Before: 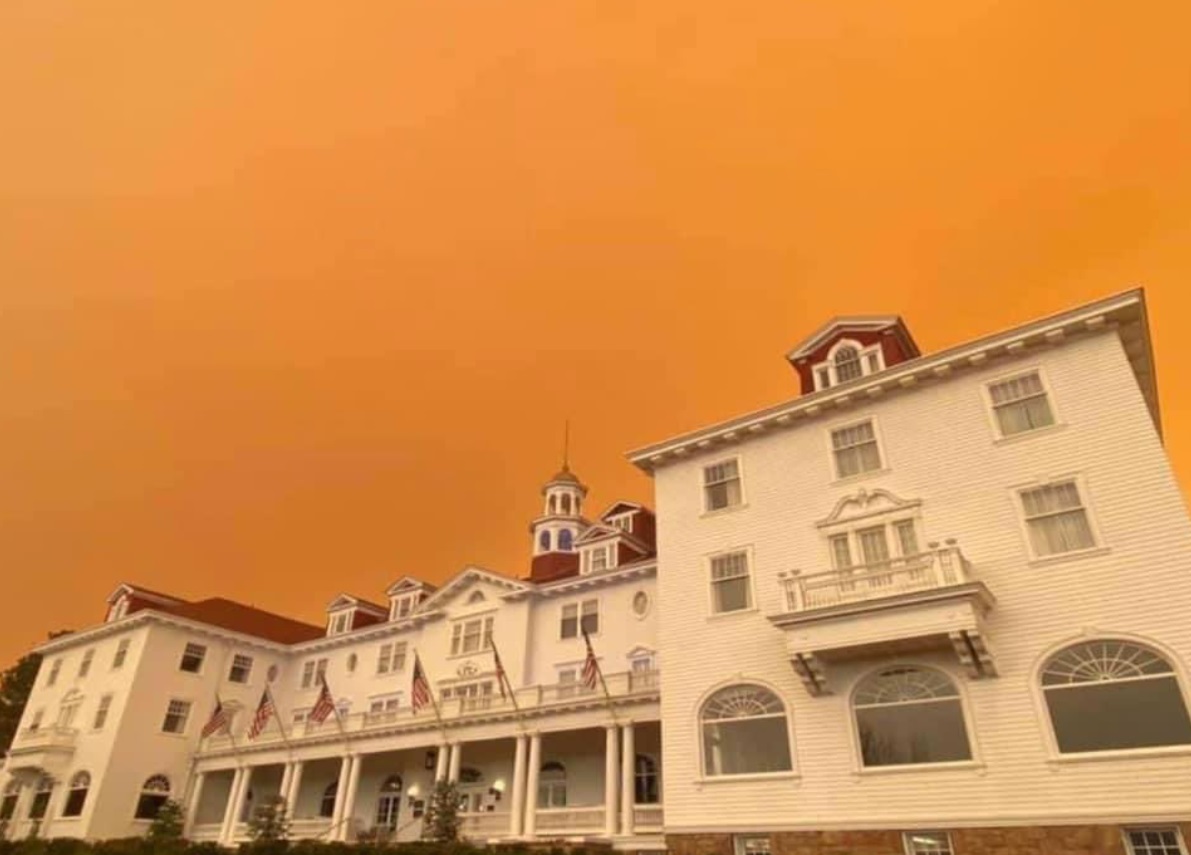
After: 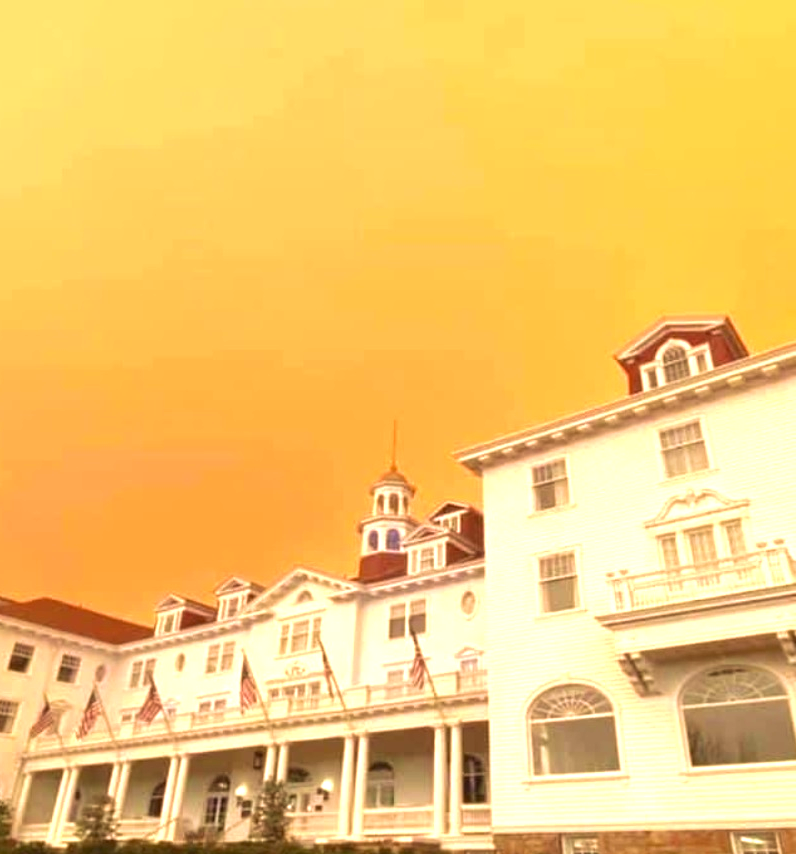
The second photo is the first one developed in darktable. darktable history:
velvia: on, module defaults
exposure: black level correction 0, exposure 1.1 EV, compensate highlight preservation false
crop and rotate: left 14.506%, right 18.658%
